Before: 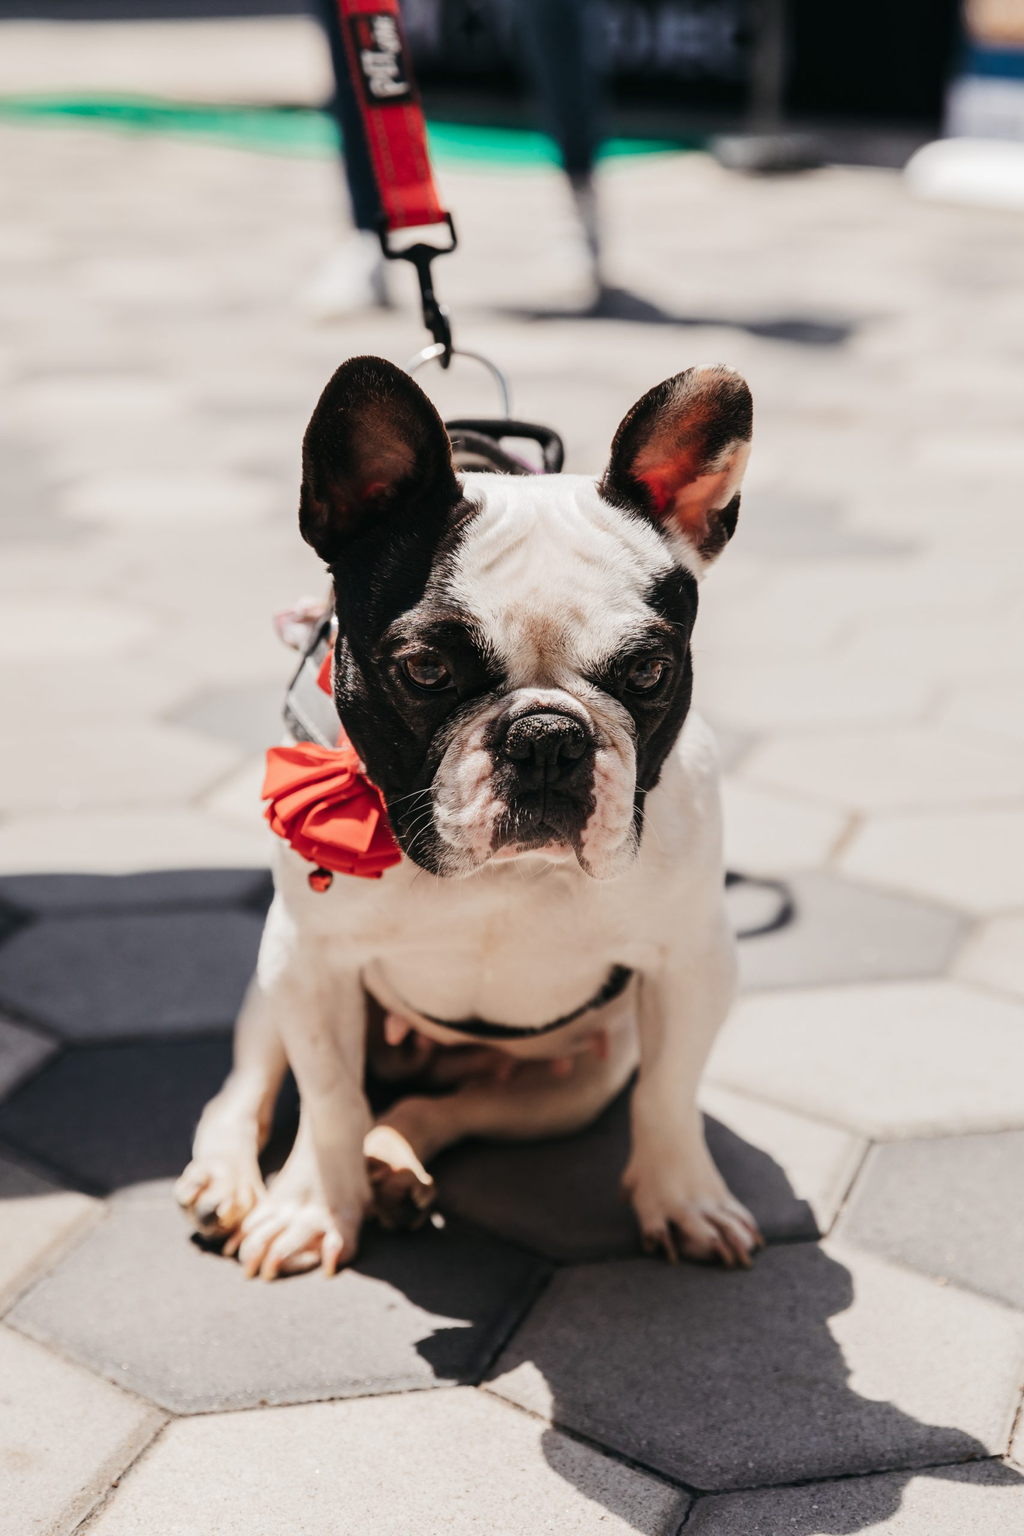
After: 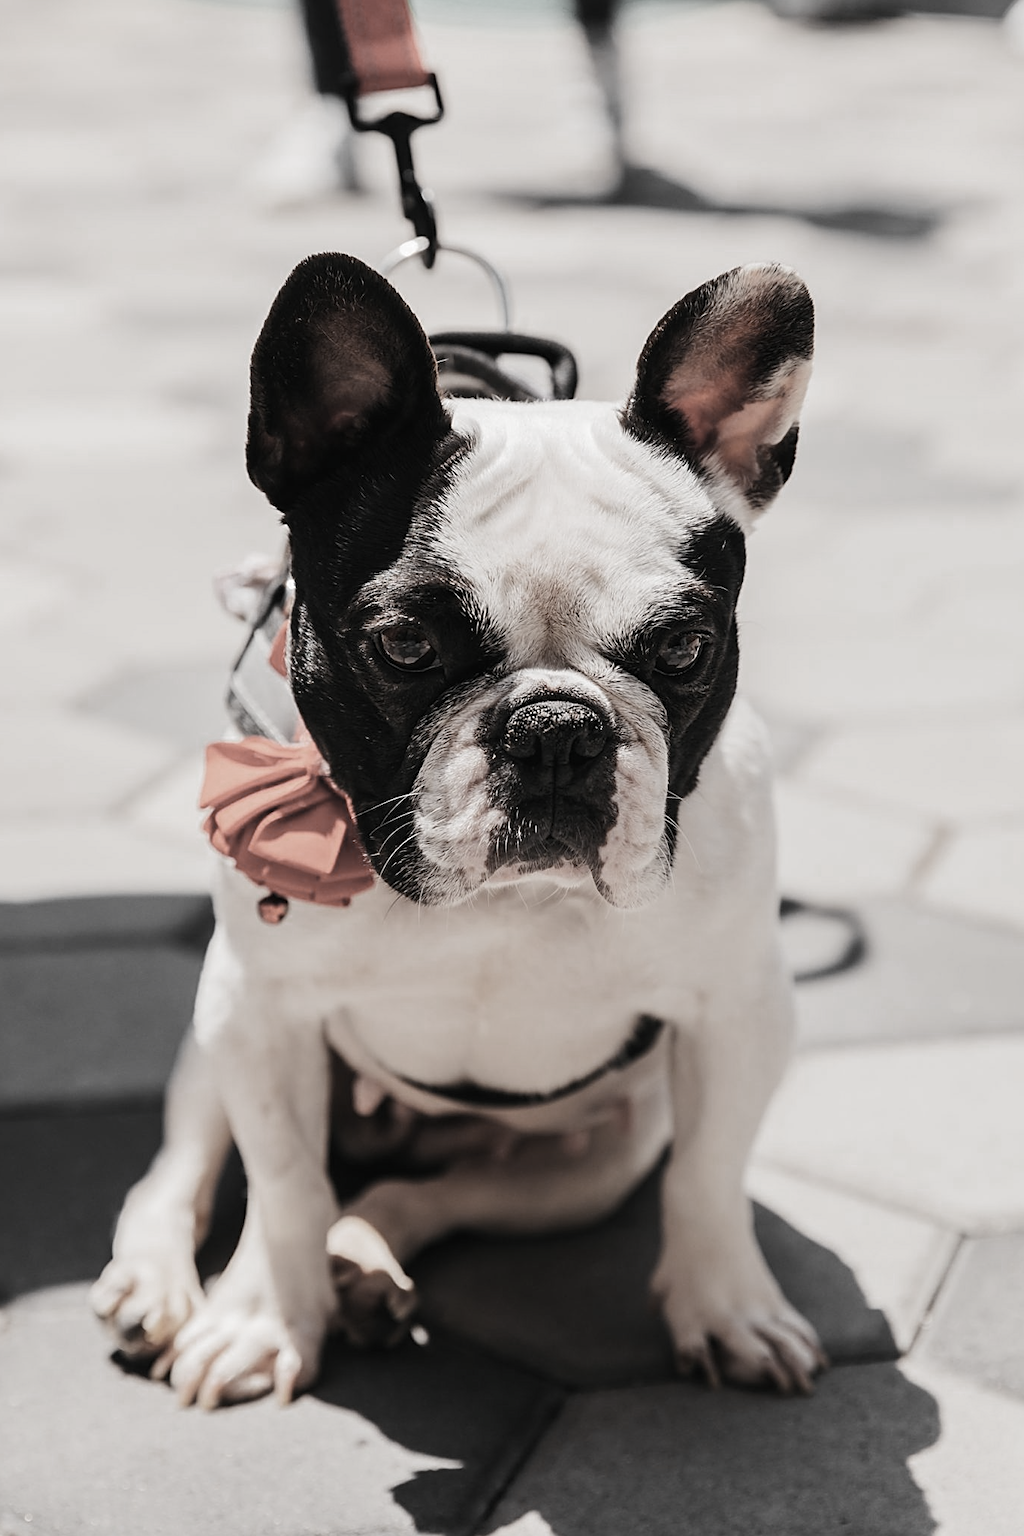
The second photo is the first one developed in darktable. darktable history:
sharpen: on, module defaults
crop and rotate: left 10.071%, top 10.071%, right 10.02%, bottom 10.02%
color zones: curves: ch0 [(0, 0.613) (0.01, 0.613) (0.245, 0.448) (0.498, 0.529) (0.642, 0.665) (0.879, 0.777) (0.99, 0.613)]; ch1 [(0, 0.035) (0.121, 0.189) (0.259, 0.197) (0.415, 0.061) (0.589, 0.022) (0.732, 0.022) (0.857, 0.026) (0.991, 0.053)]
